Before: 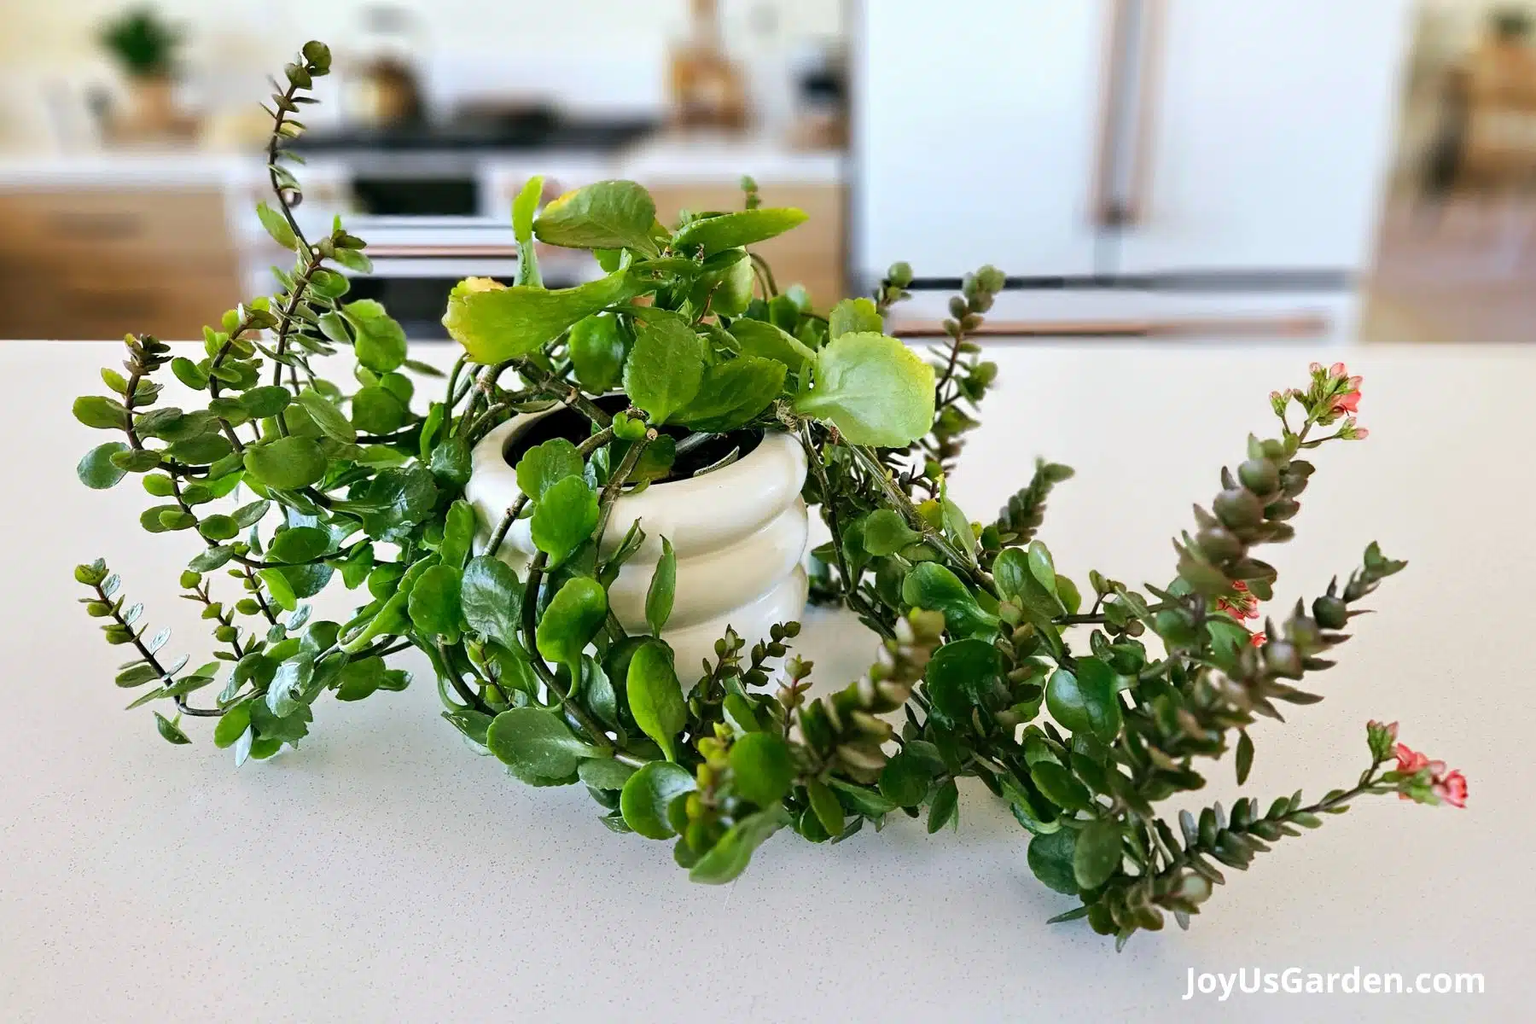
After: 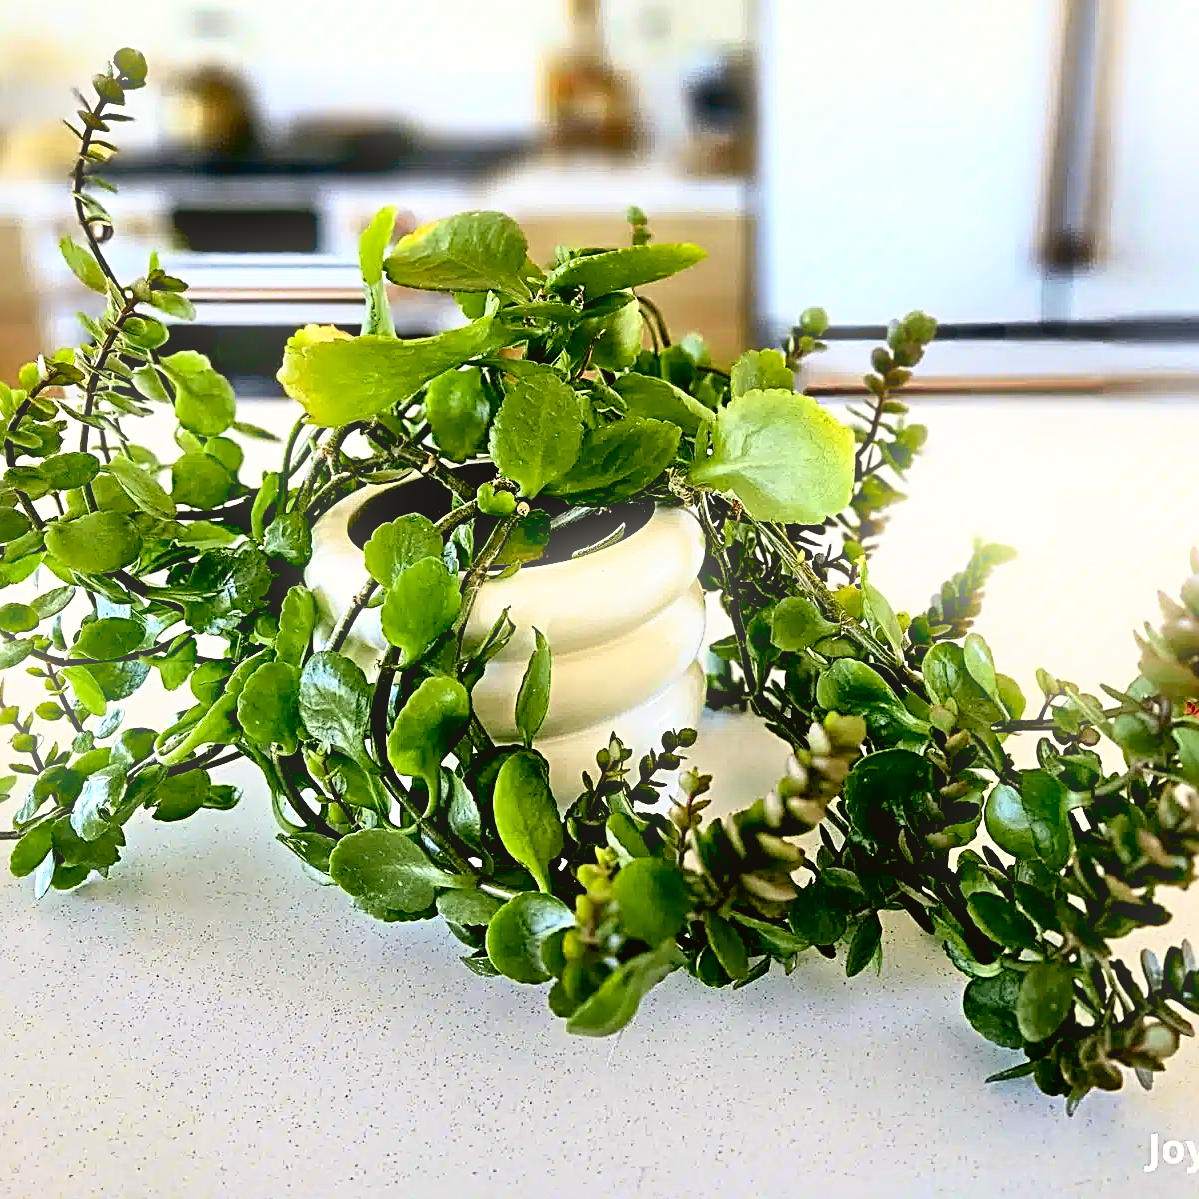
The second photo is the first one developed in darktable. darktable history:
crop and rotate: left 13.409%, right 19.924%
sharpen: radius 2.817, amount 0.715
shadows and highlights: radius 171.16, shadows 27, white point adjustment 3.13, highlights -67.95, soften with gaussian
base curve: curves: ch0 [(0.017, 0) (0.425, 0.441) (0.844, 0.933) (1, 1)], preserve colors none
bloom: size 9%, threshold 100%, strength 7%
white balance: emerald 1
tone curve: curves: ch0 [(0, 0.021) (0.049, 0.044) (0.152, 0.14) (0.328, 0.377) (0.473, 0.543) (0.641, 0.705) (0.85, 0.894) (1, 0.969)]; ch1 [(0, 0) (0.302, 0.331) (0.433, 0.432) (0.472, 0.47) (0.502, 0.503) (0.527, 0.516) (0.564, 0.573) (0.614, 0.626) (0.677, 0.701) (0.859, 0.885) (1, 1)]; ch2 [(0, 0) (0.33, 0.301) (0.447, 0.44) (0.487, 0.496) (0.502, 0.516) (0.535, 0.563) (0.565, 0.597) (0.608, 0.641) (1, 1)], color space Lab, independent channels, preserve colors none
